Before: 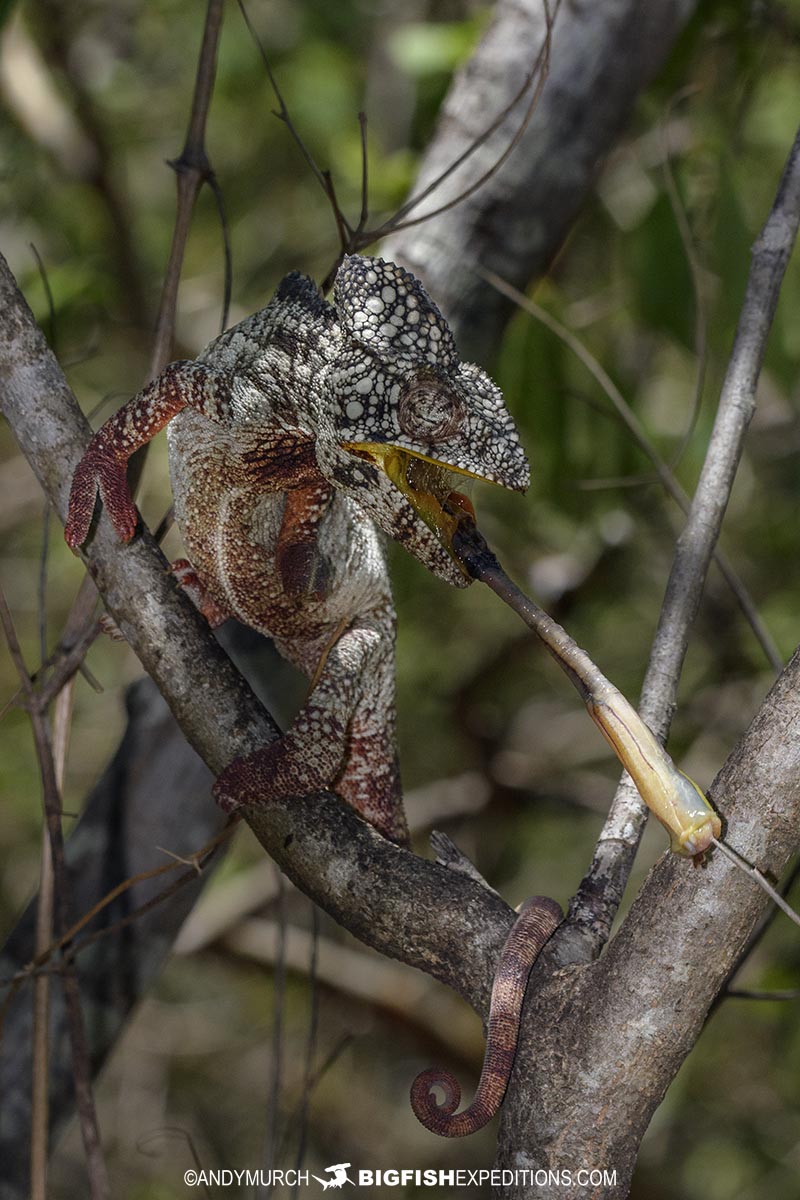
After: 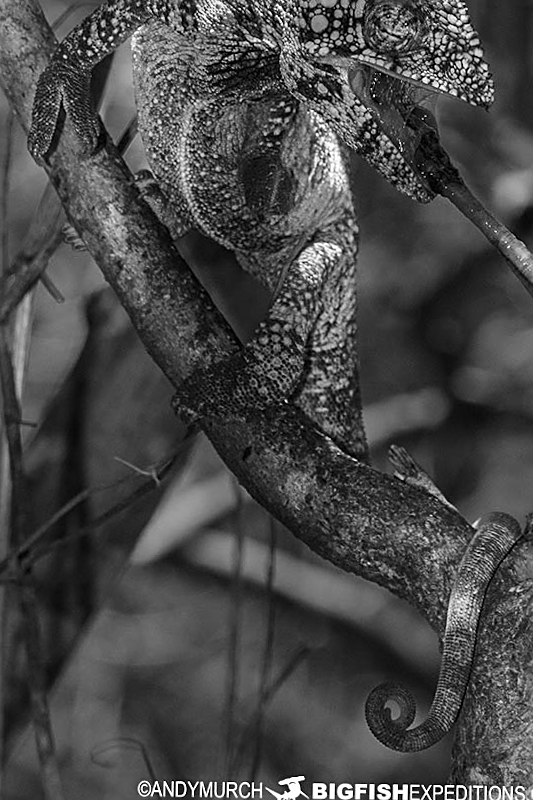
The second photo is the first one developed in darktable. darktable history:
color correction: highlights a* -20.08, highlights b* 9.8, shadows a* -20.4, shadows b* -10.76
contrast brightness saturation: contrast 0.14
exposure: black level correction 0, exposure 0.2 EV, compensate exposure bias true, compensate highlight preservation false
crop and rotate: angle -0.82°, left 3.85%, top 31.828%, right 27.992%
monochrome: on, module defaults
sharpen: on, module defaults
color balance rgb: perceptual saturation grading › global saturation 20%, global vibrance 20%
color contrast: green-magenta contrast 0.8, blue-yellow contrast 1.1, unbound 0
